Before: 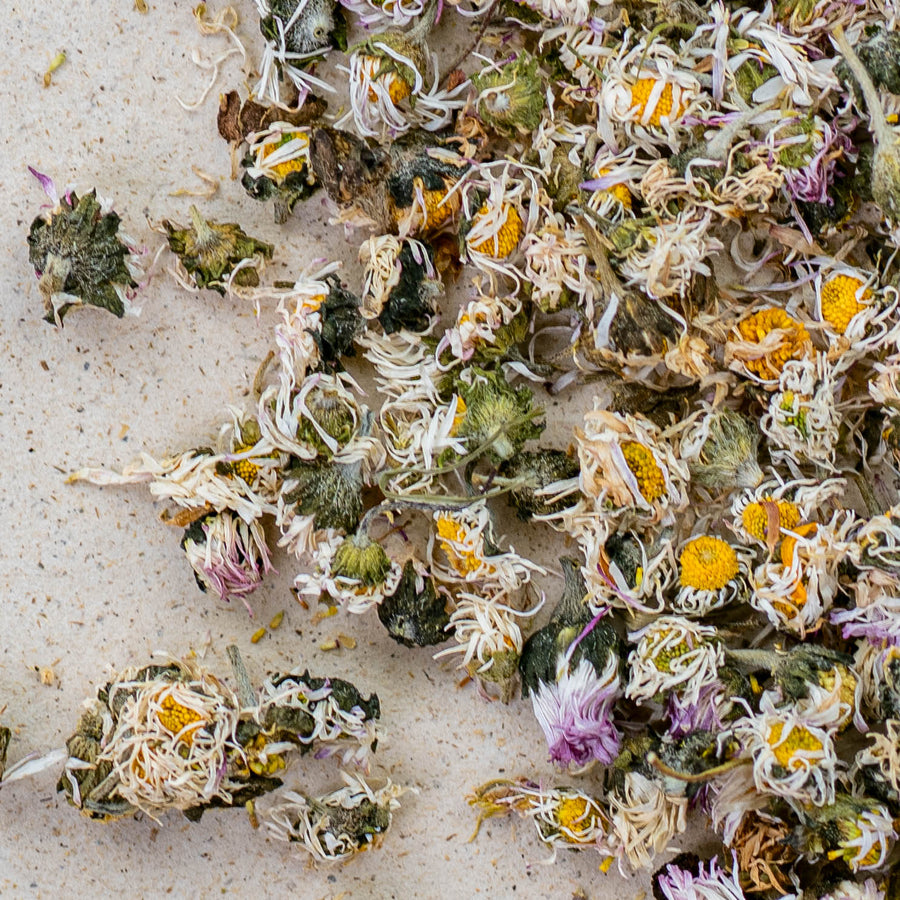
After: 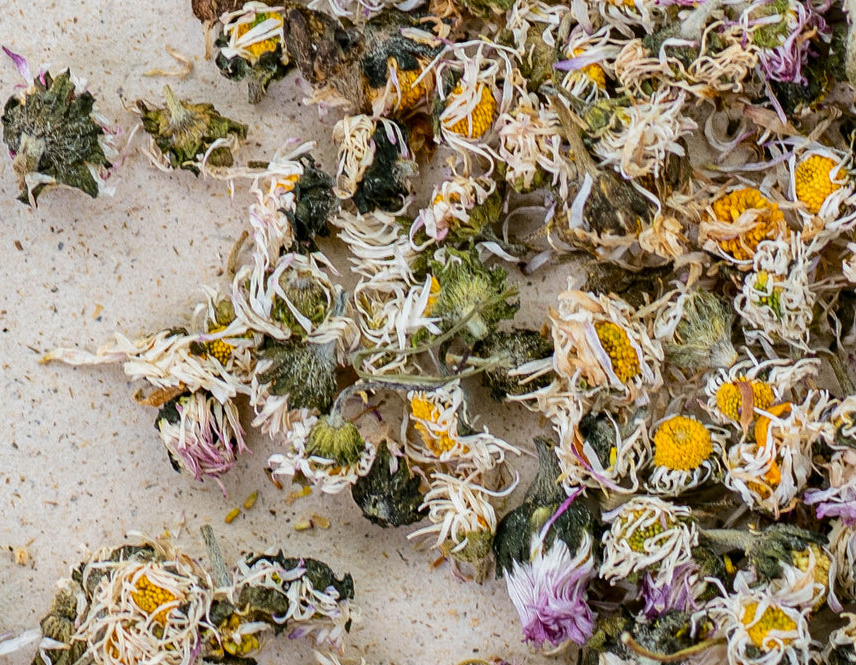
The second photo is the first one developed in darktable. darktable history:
crop and rotate: left 2.902%, top 13.423%, right 1.979%, bottom 12.62%
